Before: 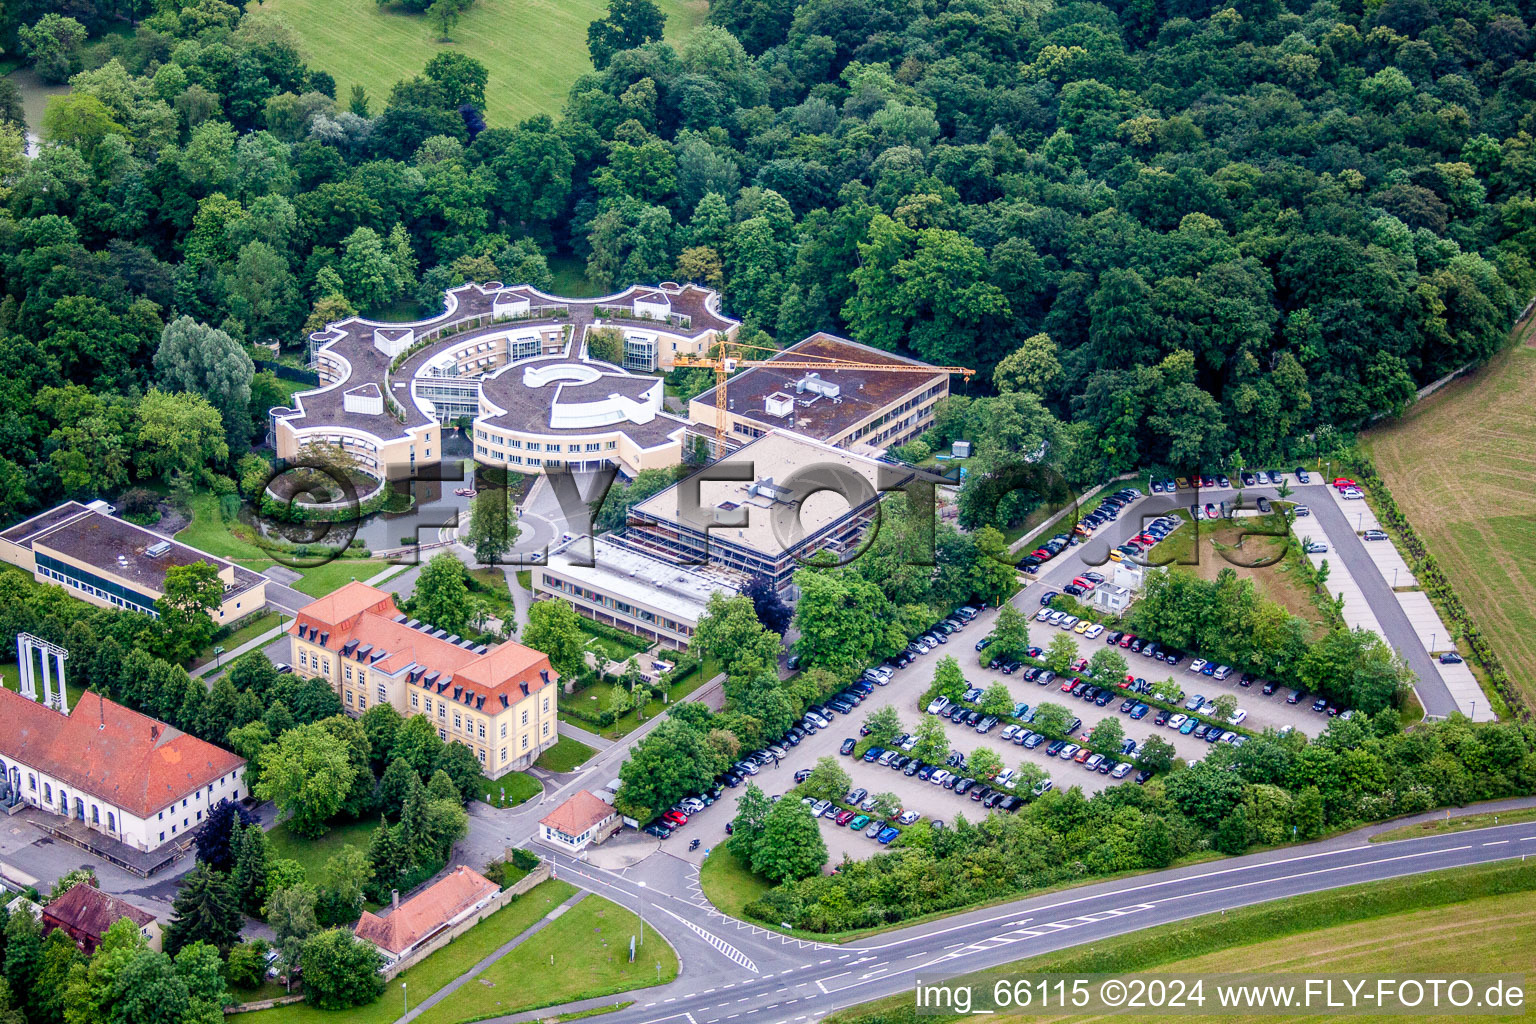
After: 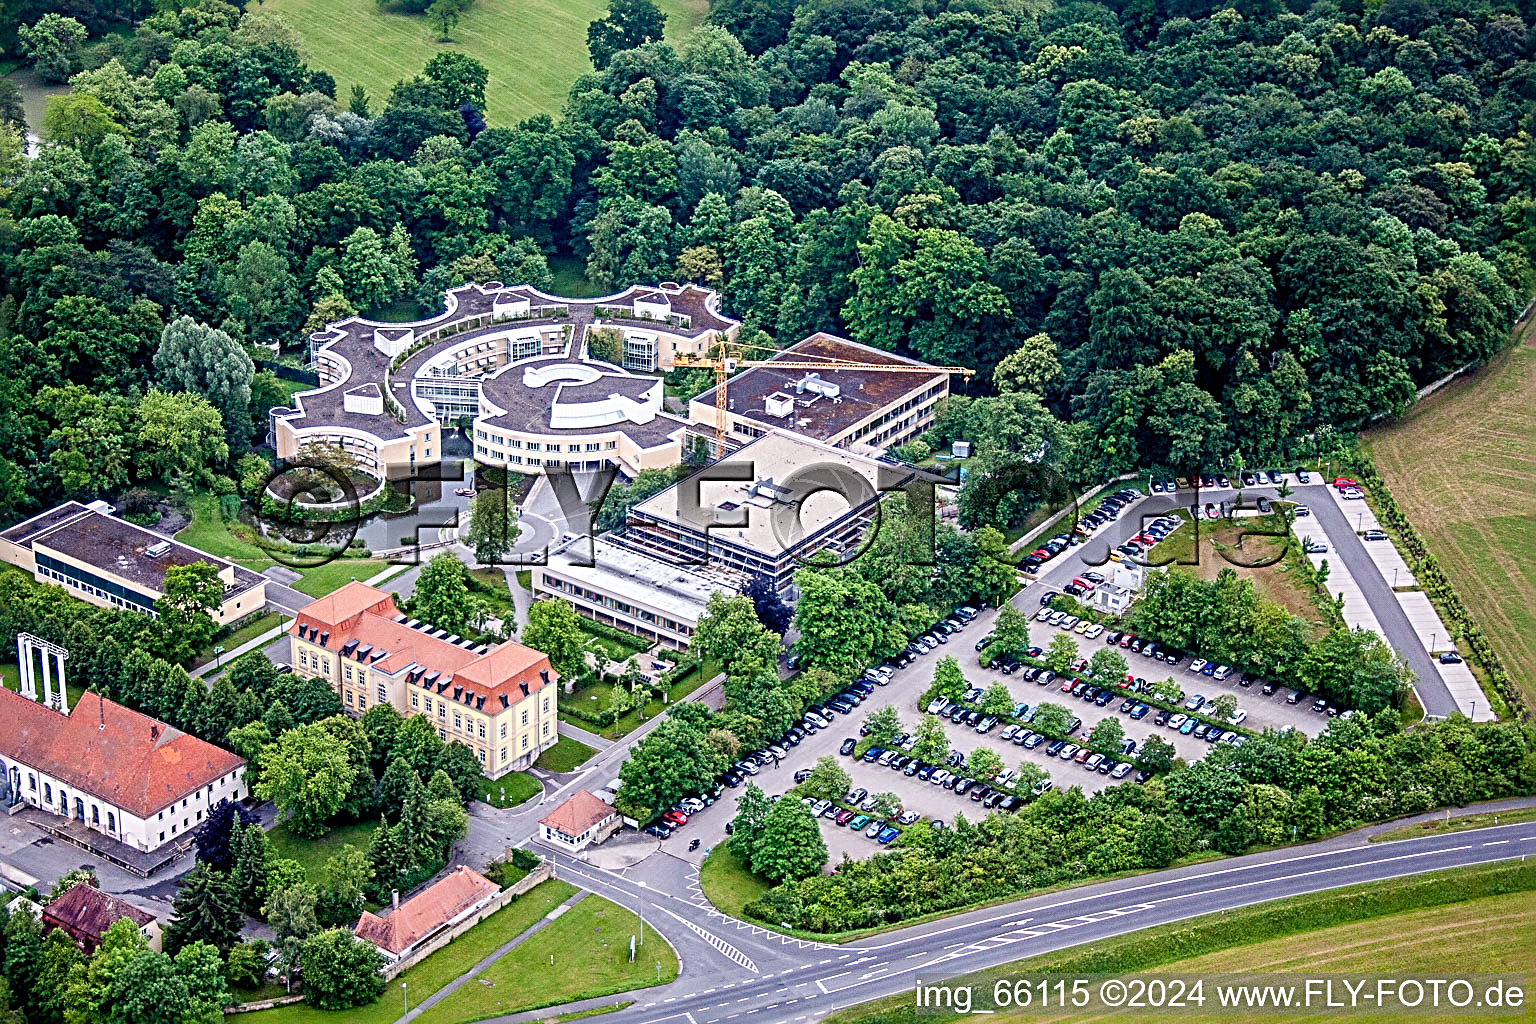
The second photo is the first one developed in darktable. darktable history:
sharpen: radius 3.645, amount 0.915
